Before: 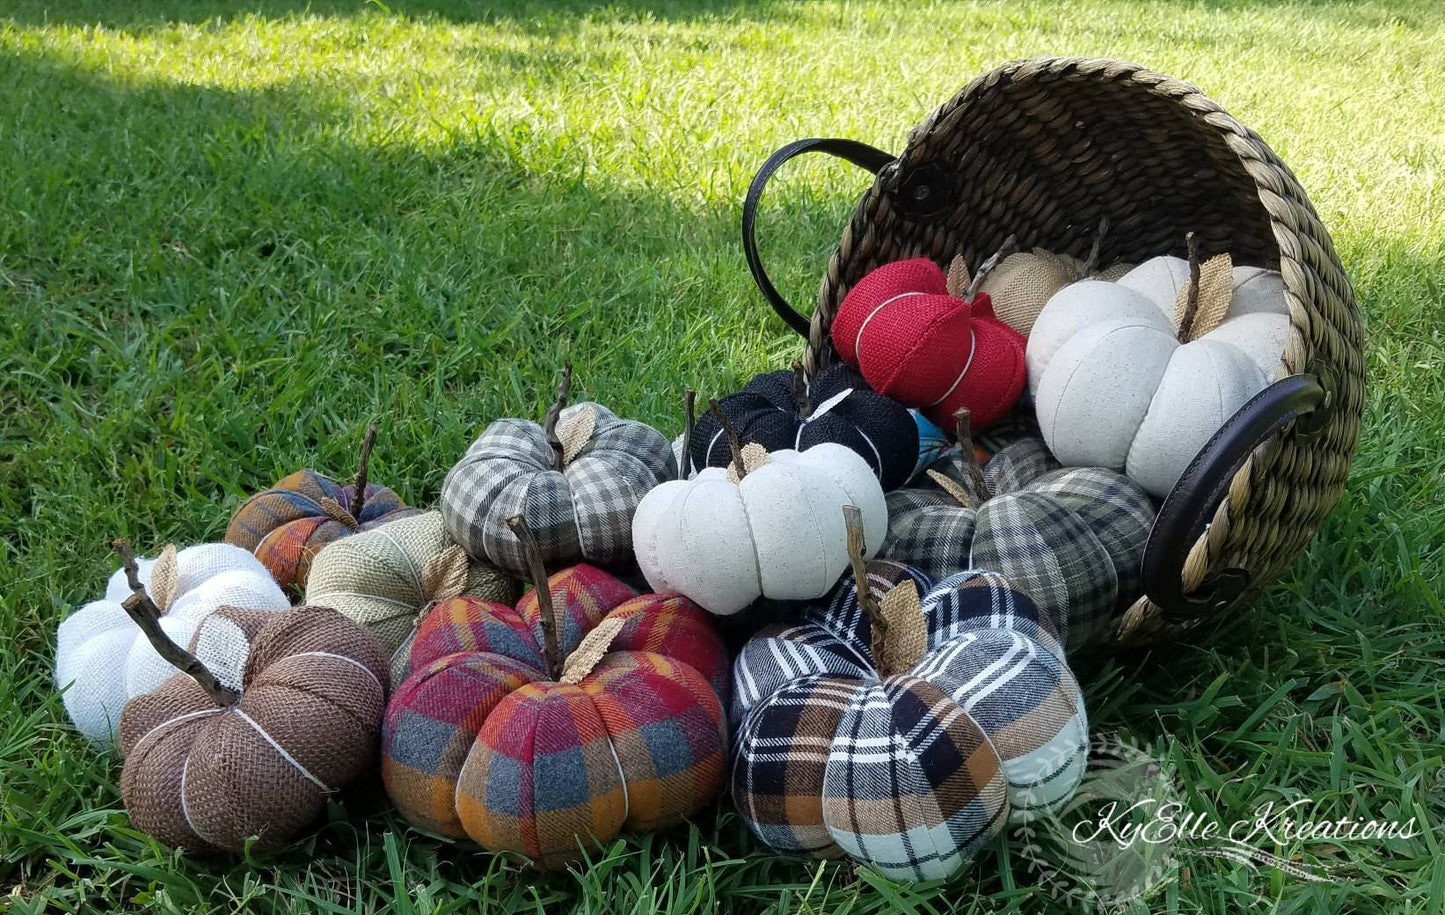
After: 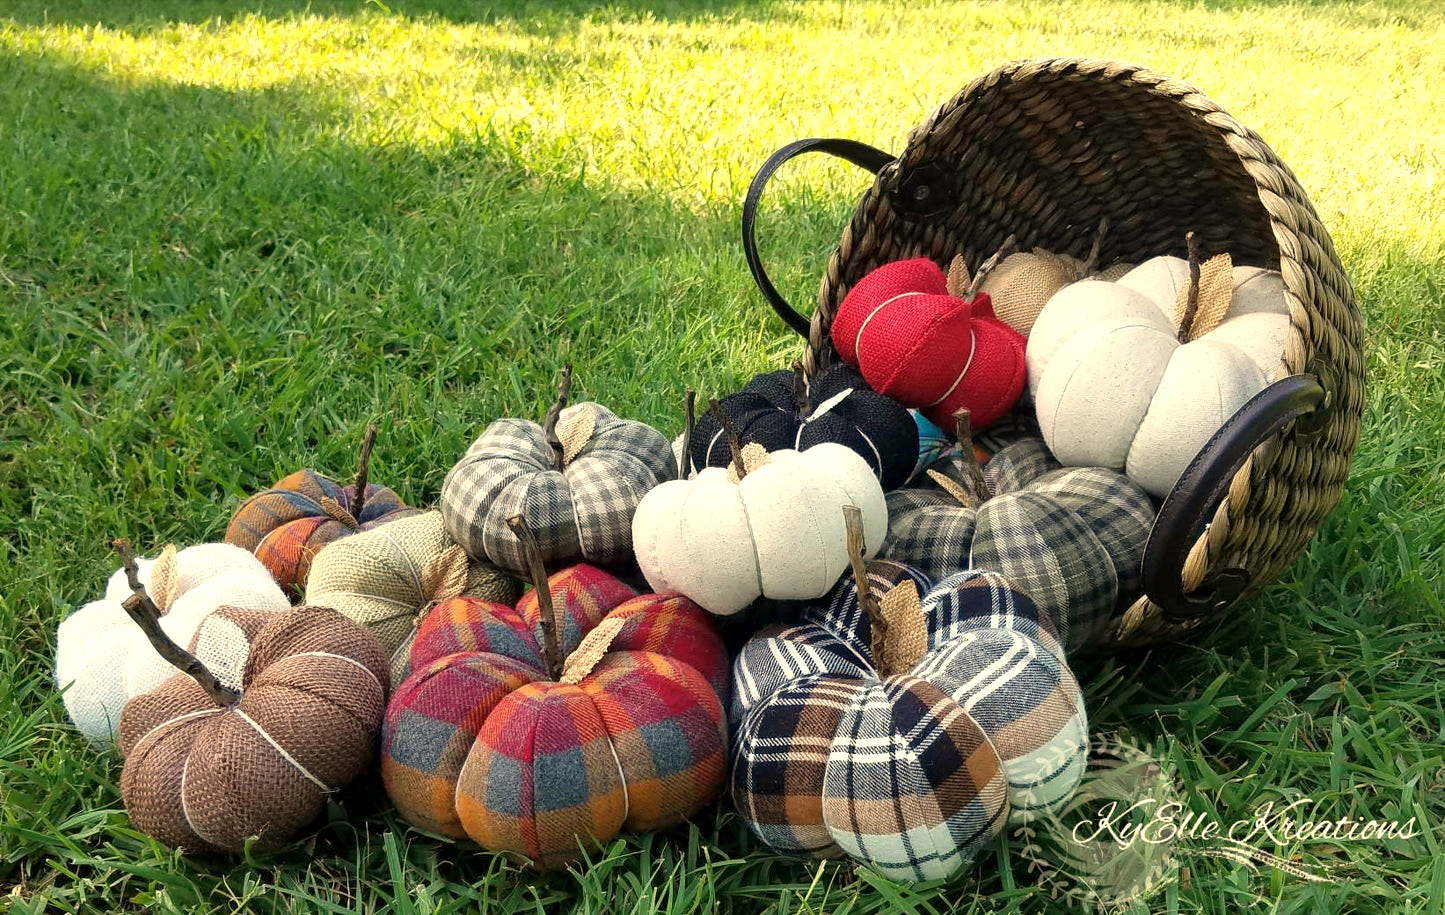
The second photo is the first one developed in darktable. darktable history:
white balance: red 1.123, blue 0.83
exposure: black level correction 0.001, exposure 0.5 EV, compensate exposure bias true, compensate highlight preservation false
